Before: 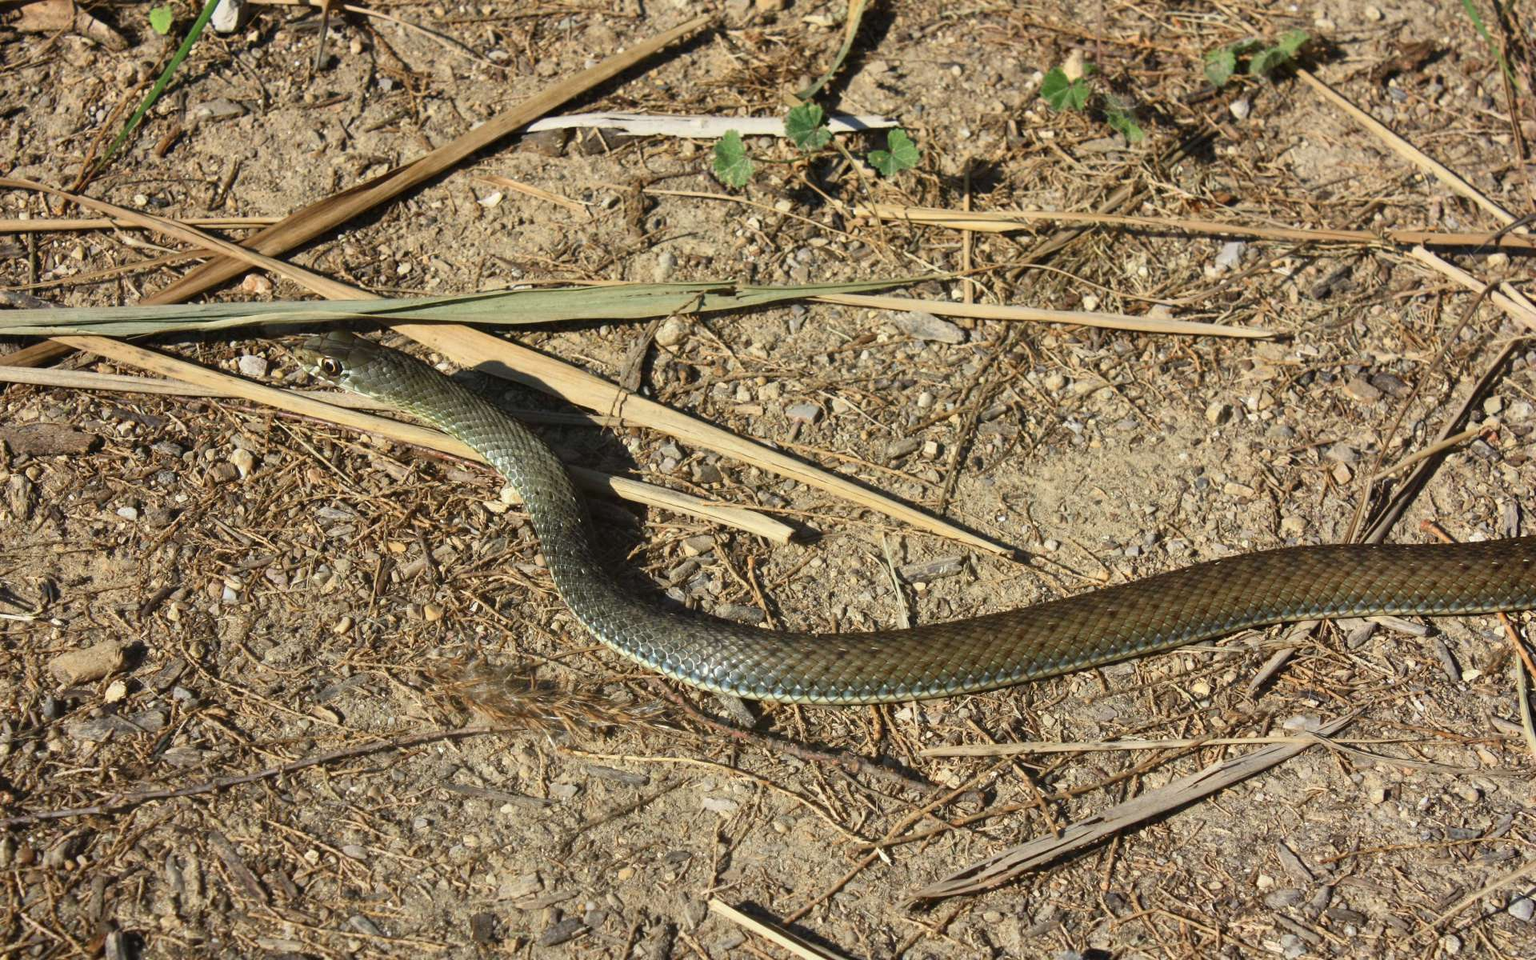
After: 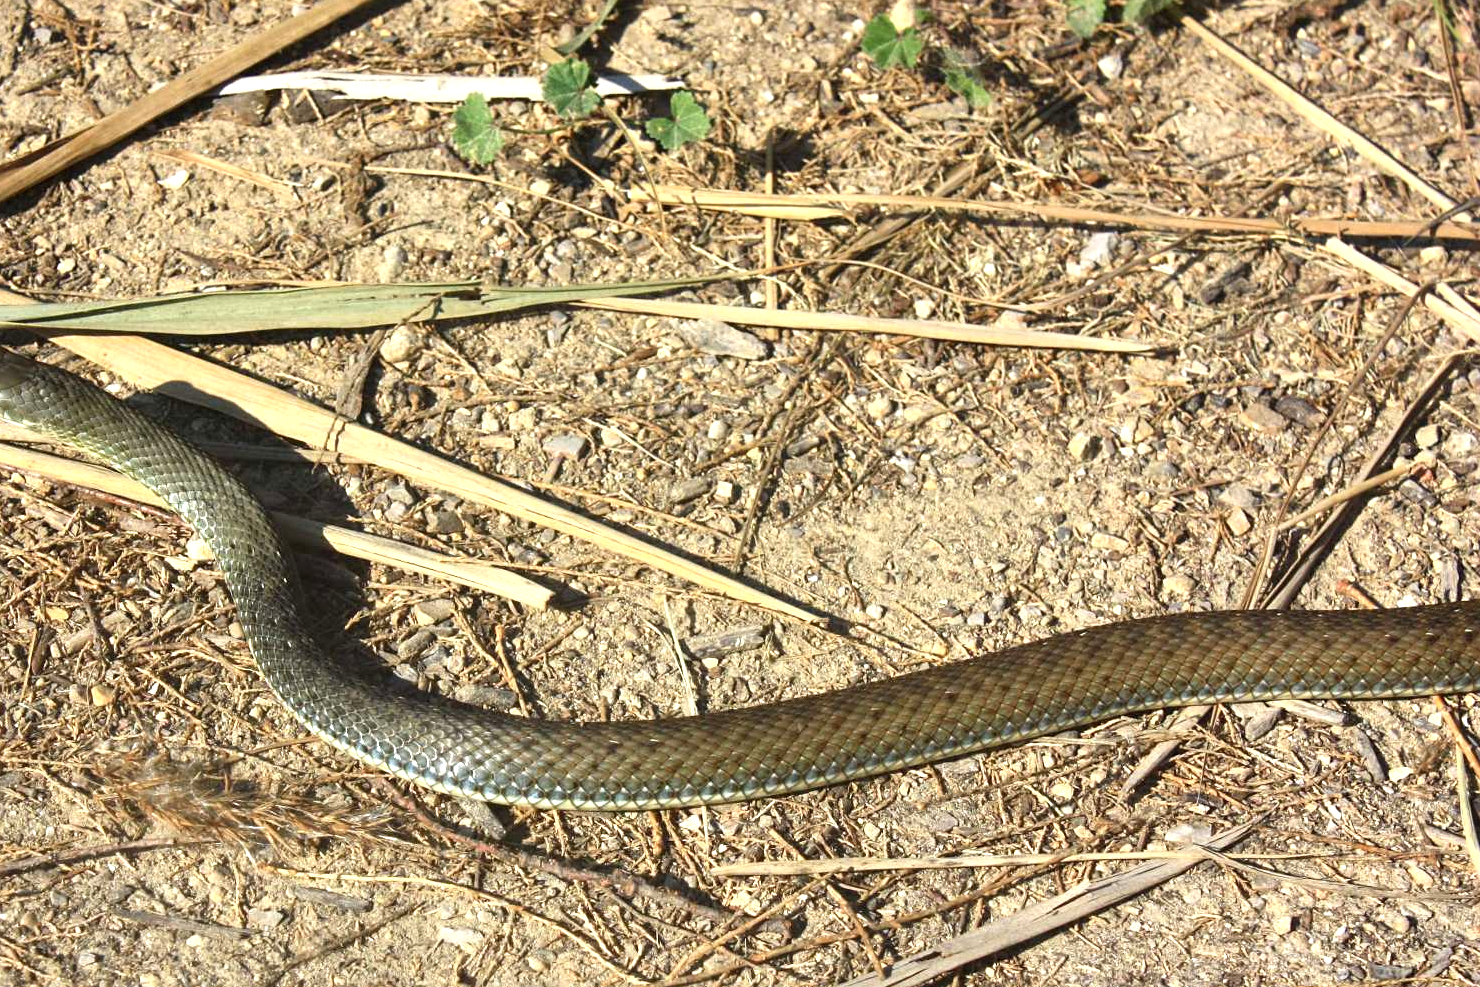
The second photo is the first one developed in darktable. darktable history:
crop: left 22.867%, top 5.86%, bottom 11.83%
exposure: black level correction 0, exposure 0.696 EV, compensate highlight preservation false
sharpen: amount 0.212
